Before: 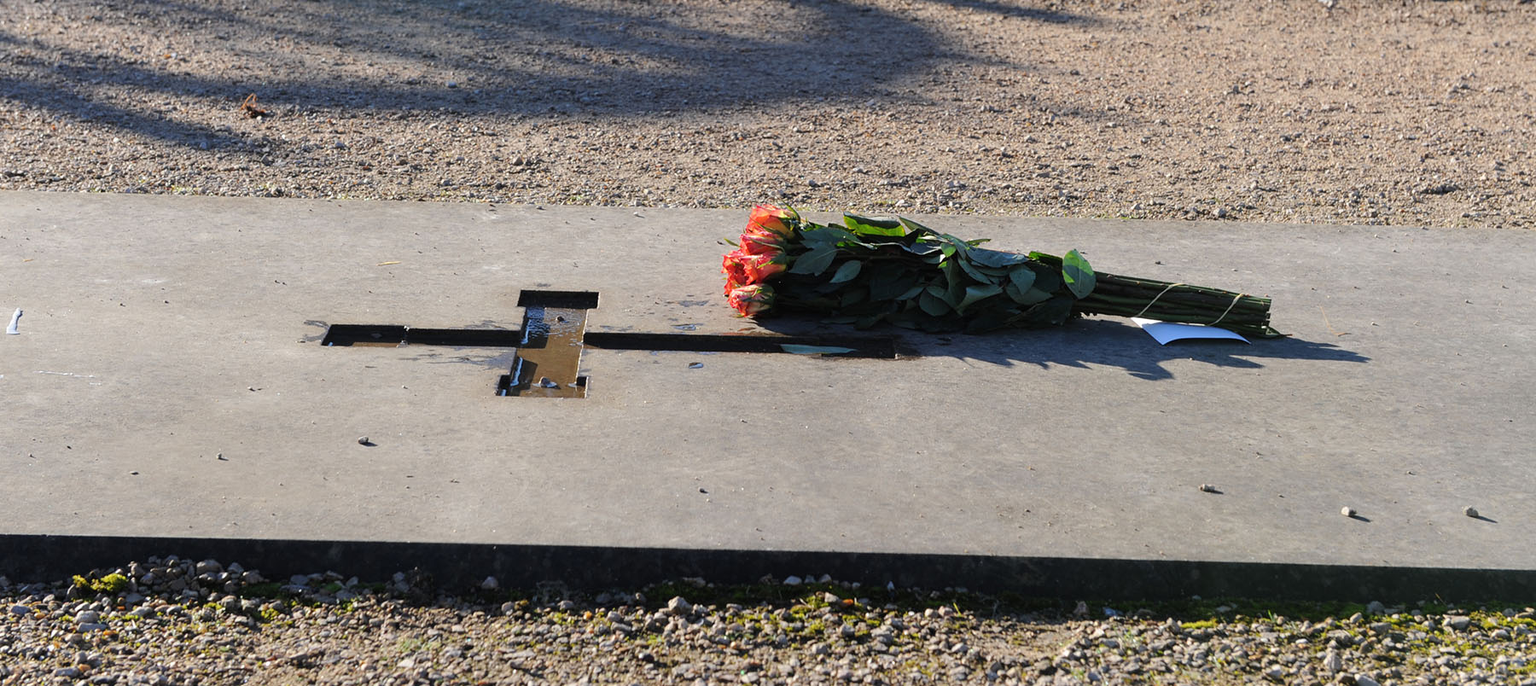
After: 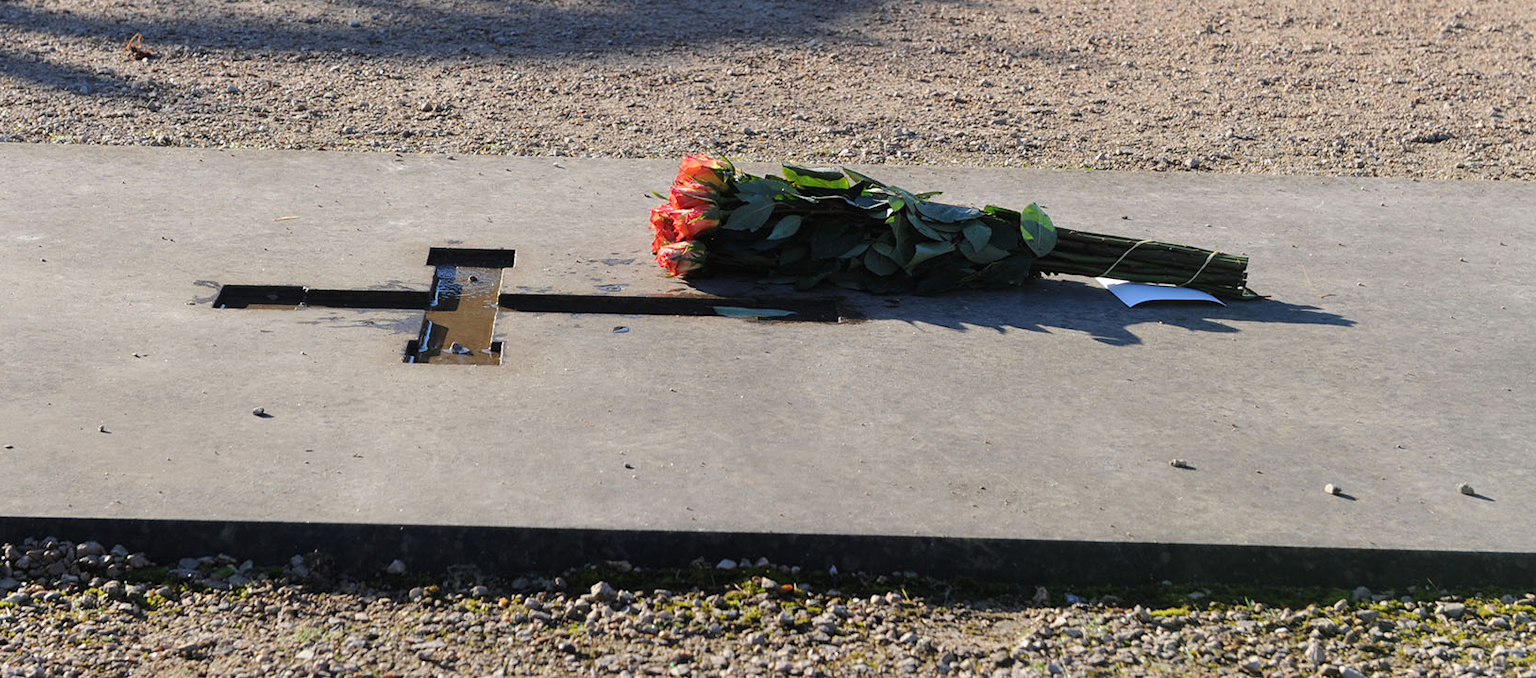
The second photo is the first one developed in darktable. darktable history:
crop and rotate: left 8.262%, top 9.226%
color zones: curves: ch0 [(0.25, 0.5) (0.428, 0.473) (0.75, 0.5)]; ch1 [(0.243, 0.479) (0.398, 0.452) (0.75, 0.5)]
